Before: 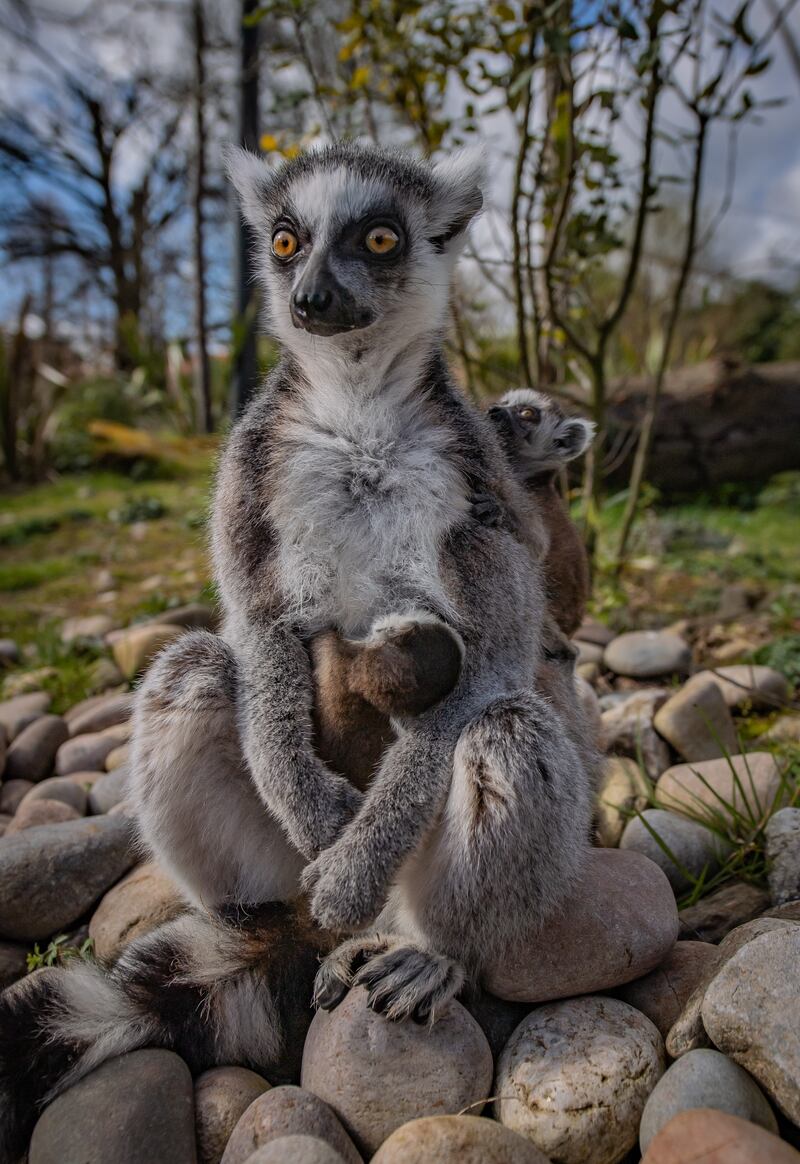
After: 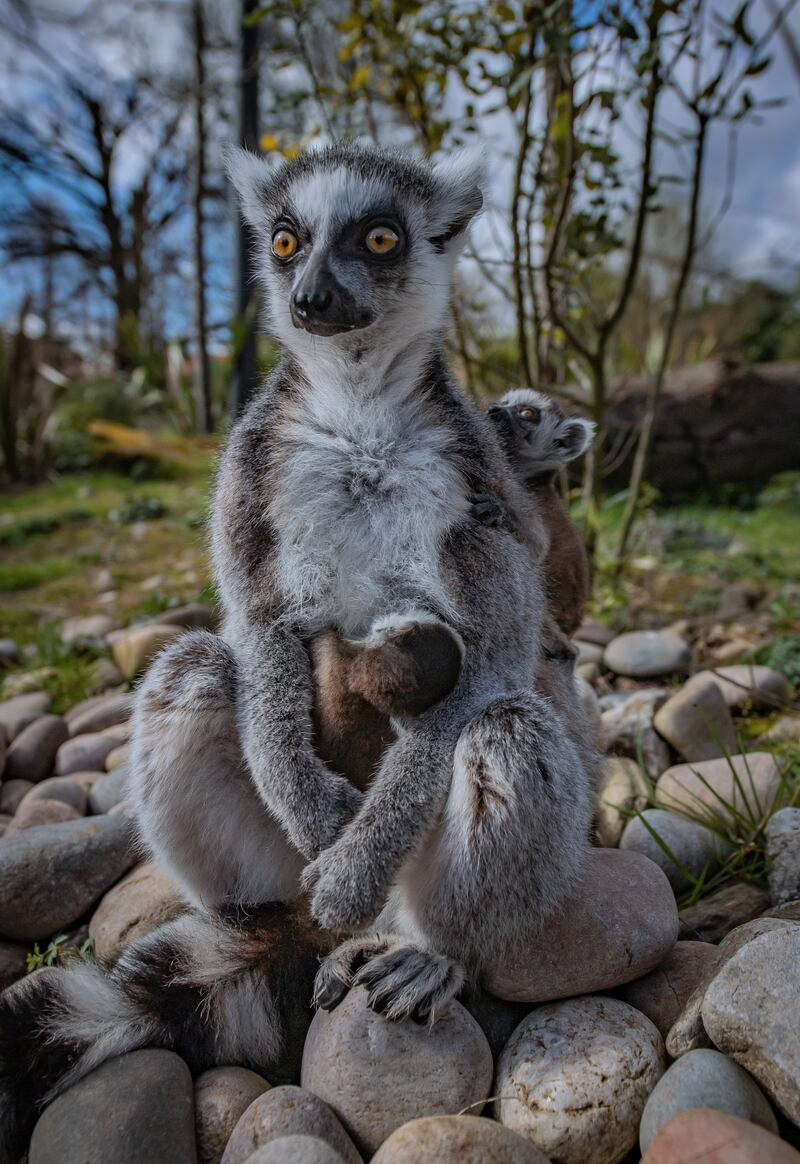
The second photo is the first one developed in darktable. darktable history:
color correction: highlights a* -3.99, highlights b* -10.67
